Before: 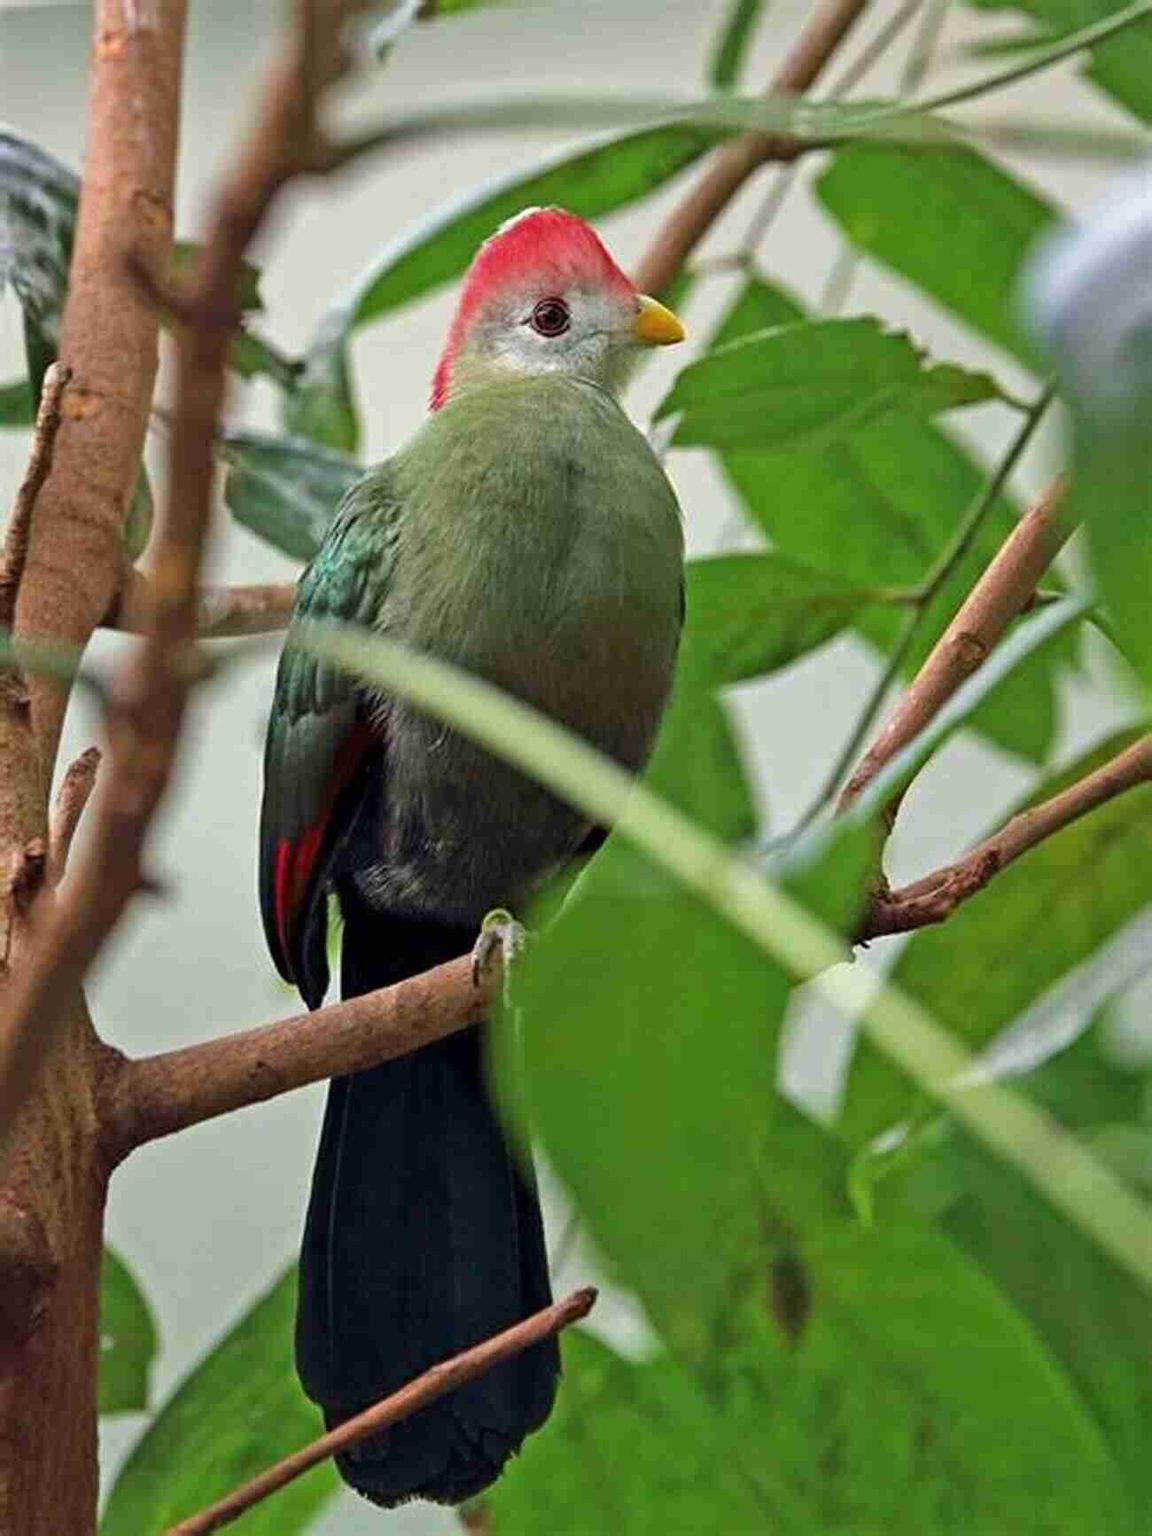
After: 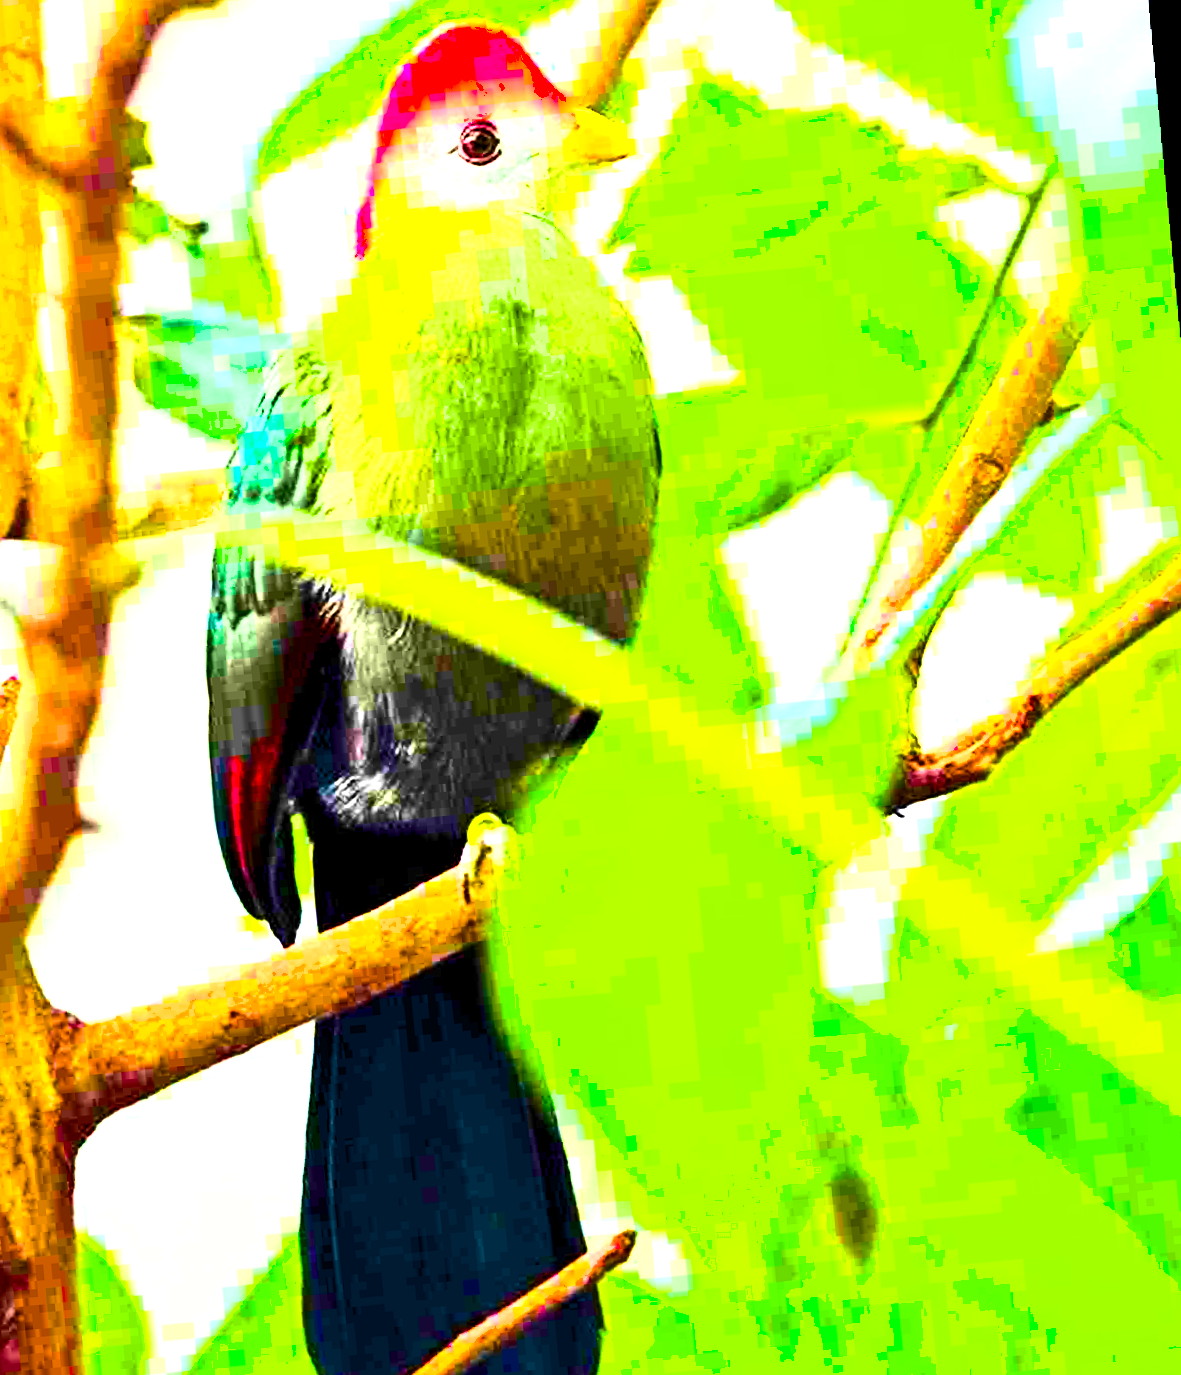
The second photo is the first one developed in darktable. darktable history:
crop and rotate: angle 1.96°, left 5.673%, top 5.673%
contrast brightness saturation: contrast 0.28
exposure: black level correction 0.001, exposure 1.84 EV, compensate highlight preservation false
color balance rgb: linear chroma grading › global chroma 20%, perceptual saturation grading › global saturation 65%, perceptual saturation grading › highlights 50%, perceptual saturation grading › shadows 30%, perceptual brilliance grading › global brilliance 12%, perceptual brilliance grading › highlights 15%, global vibrance 20%
shadows and highlights: shadows 10, white point adjustment 1, highlights -40
rotate and perspective: rotation -3.52°, crop left 0.036, crop right 0.964, crop top 0.081, crop bottom 0.919
tone equalizer: -8 EV -0.417 EV, -7 EV -0.389 EV, -6 EV -0.333 EV, -5 EV -0.222 EV, -3 EV 0.222 EV, -2 EV 0.333 EV, -1 EV 0.389 EV, +0 EV 0.417 EV, edges refinement/feathering 500, mask exposure compensation -1.57 EV, preserve details no
